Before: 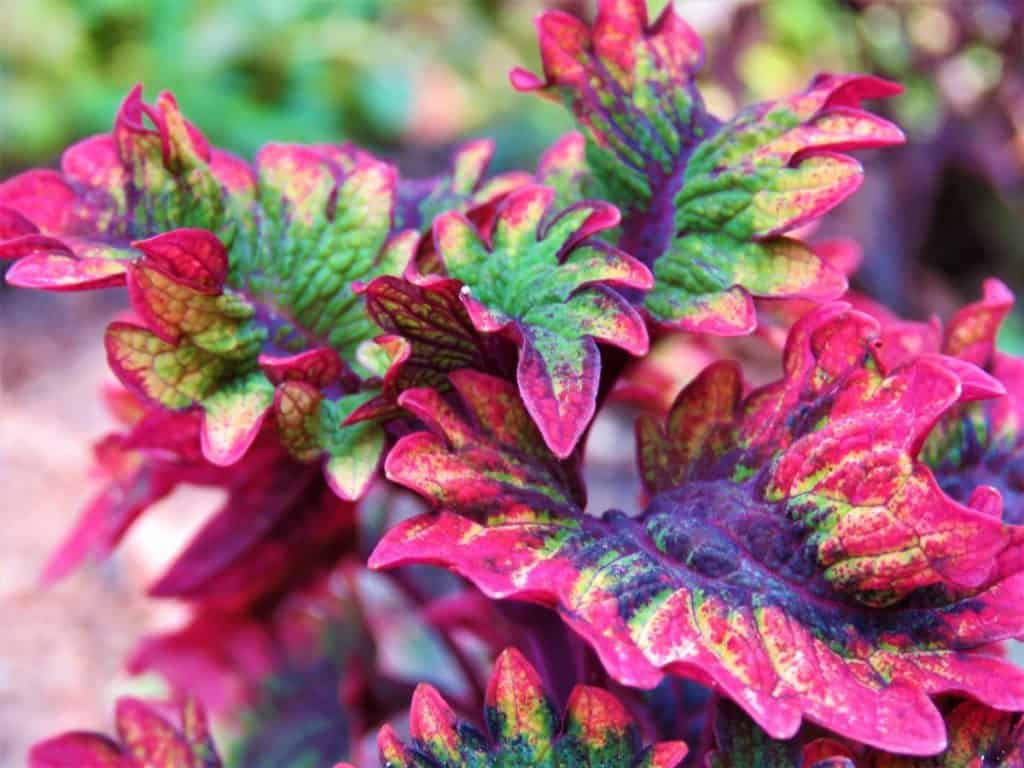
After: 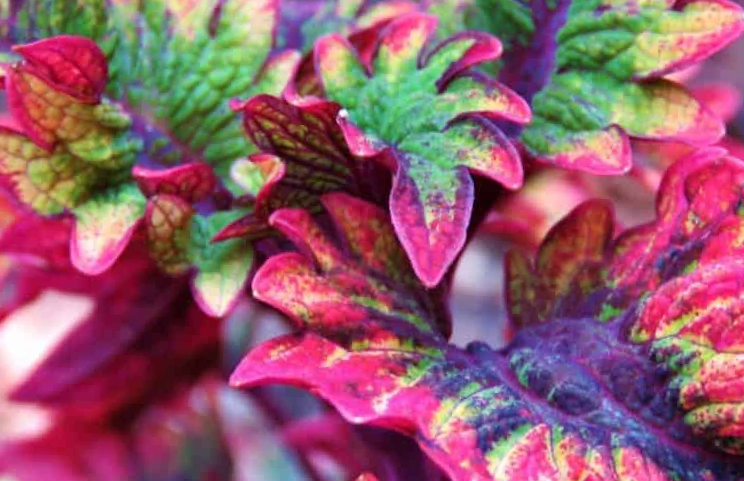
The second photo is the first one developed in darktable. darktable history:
crop and rotate: angle -3.37°, left 9.721%, top 20.692%, right 12.027%, bottom 11.773%
